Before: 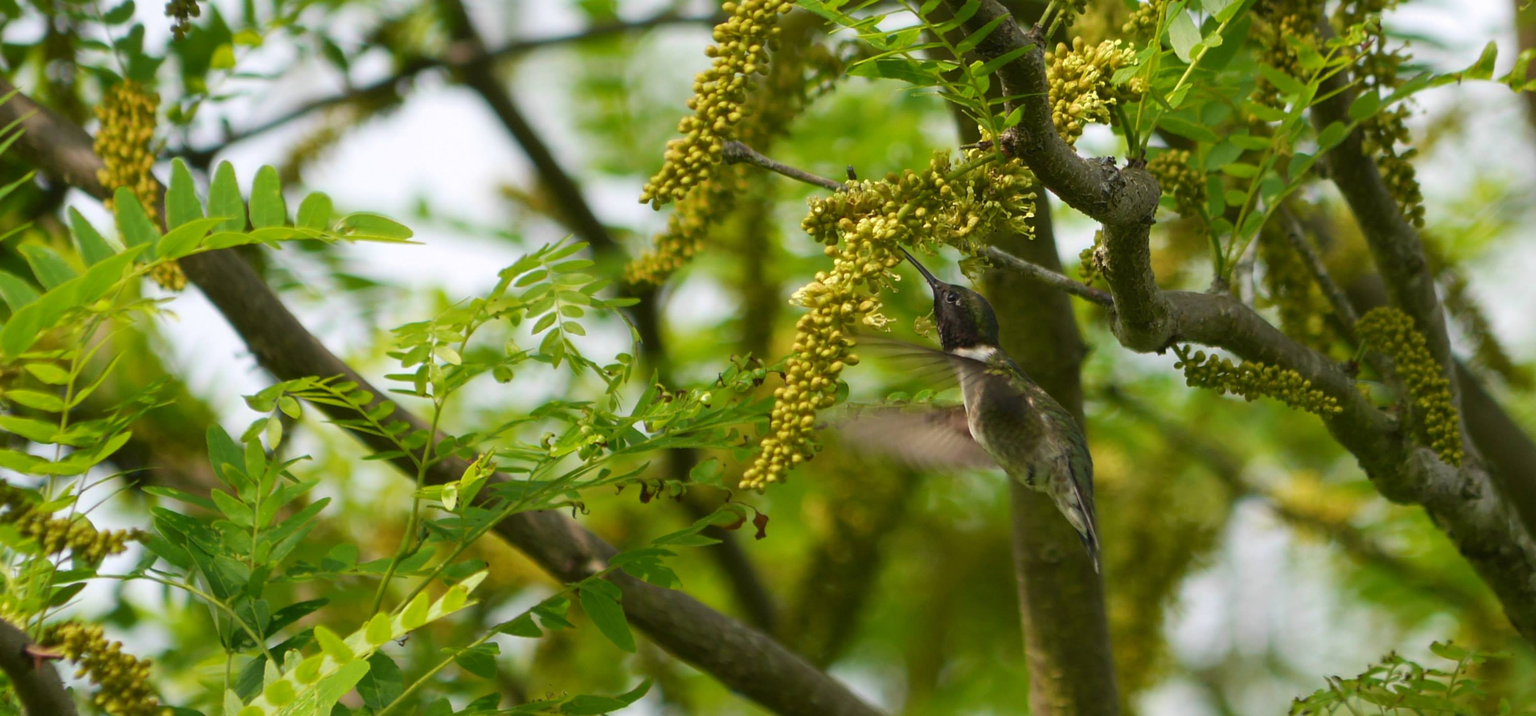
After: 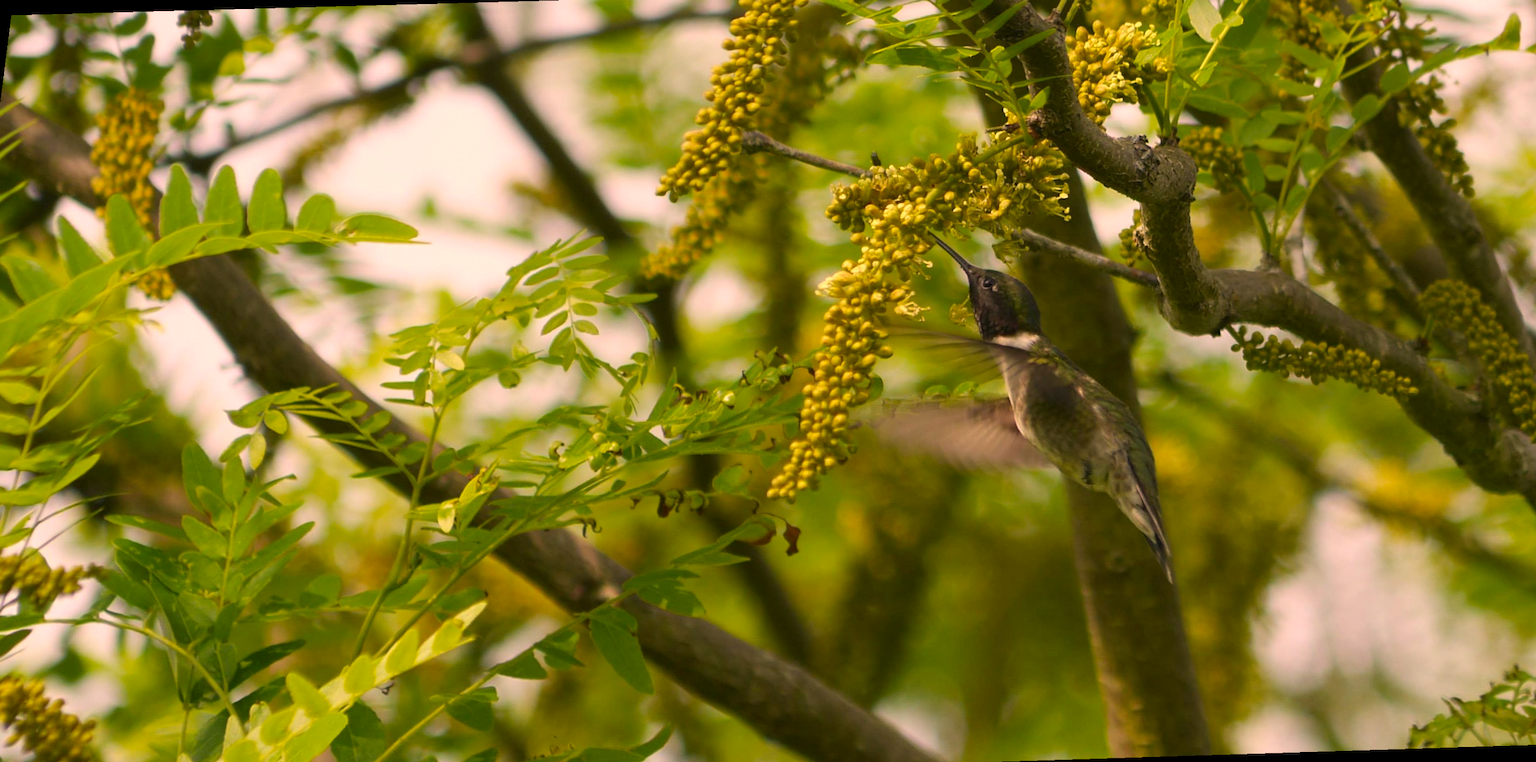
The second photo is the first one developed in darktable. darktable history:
rotate and perspective: rotation -1.68°, lens shift (vertical) -0.146, crop left 0.049, crop right 0.912, crop top 0.032, crop bottom 0.96
color correction: highlights a* 17.88, highlights b* 18.79
